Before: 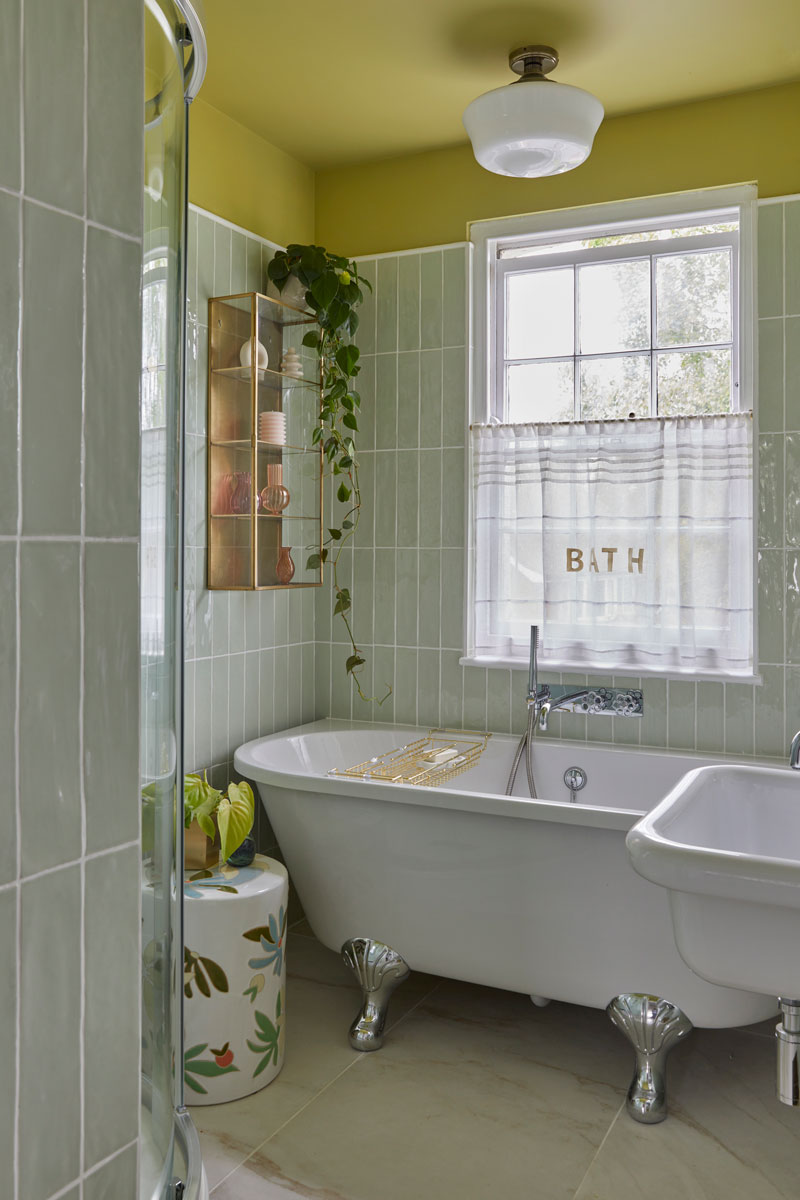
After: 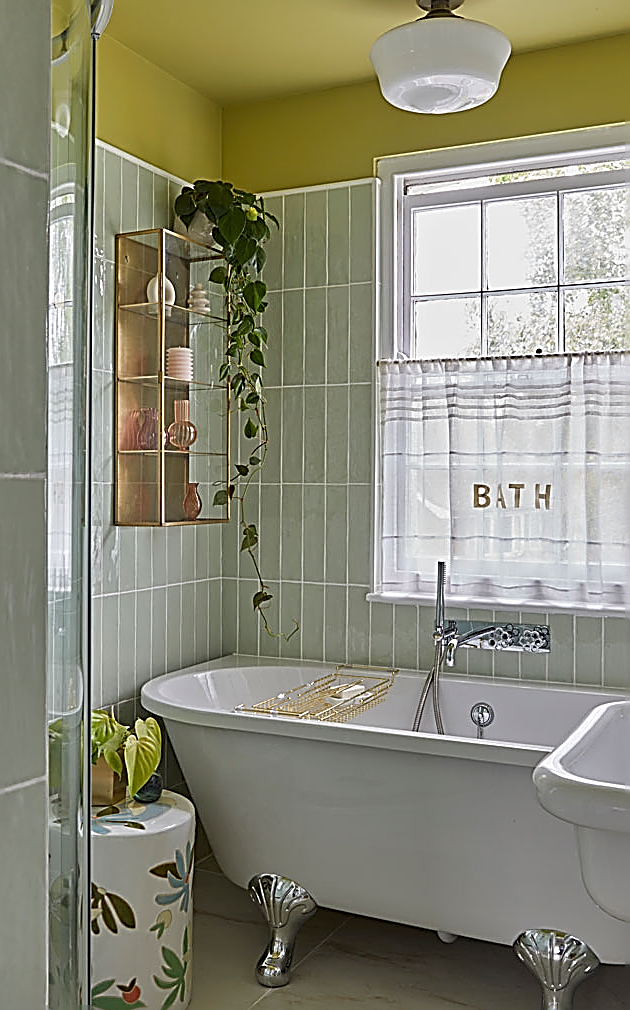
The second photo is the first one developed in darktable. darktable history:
crop: left 11.68%, top 5.38%, right 9.561%, bottom 10.397%
sharpen: amount 1.984
